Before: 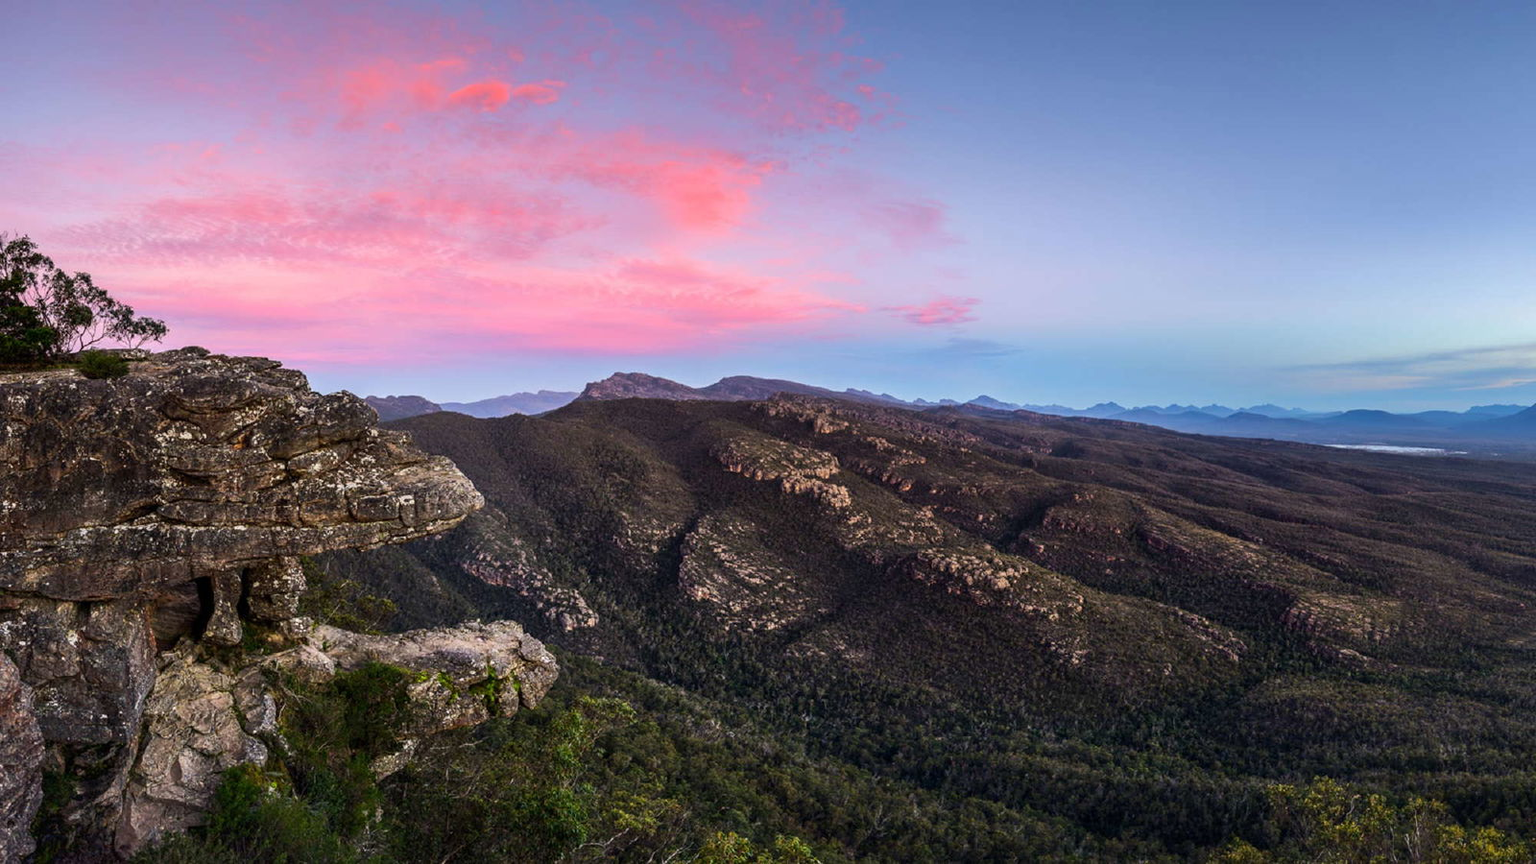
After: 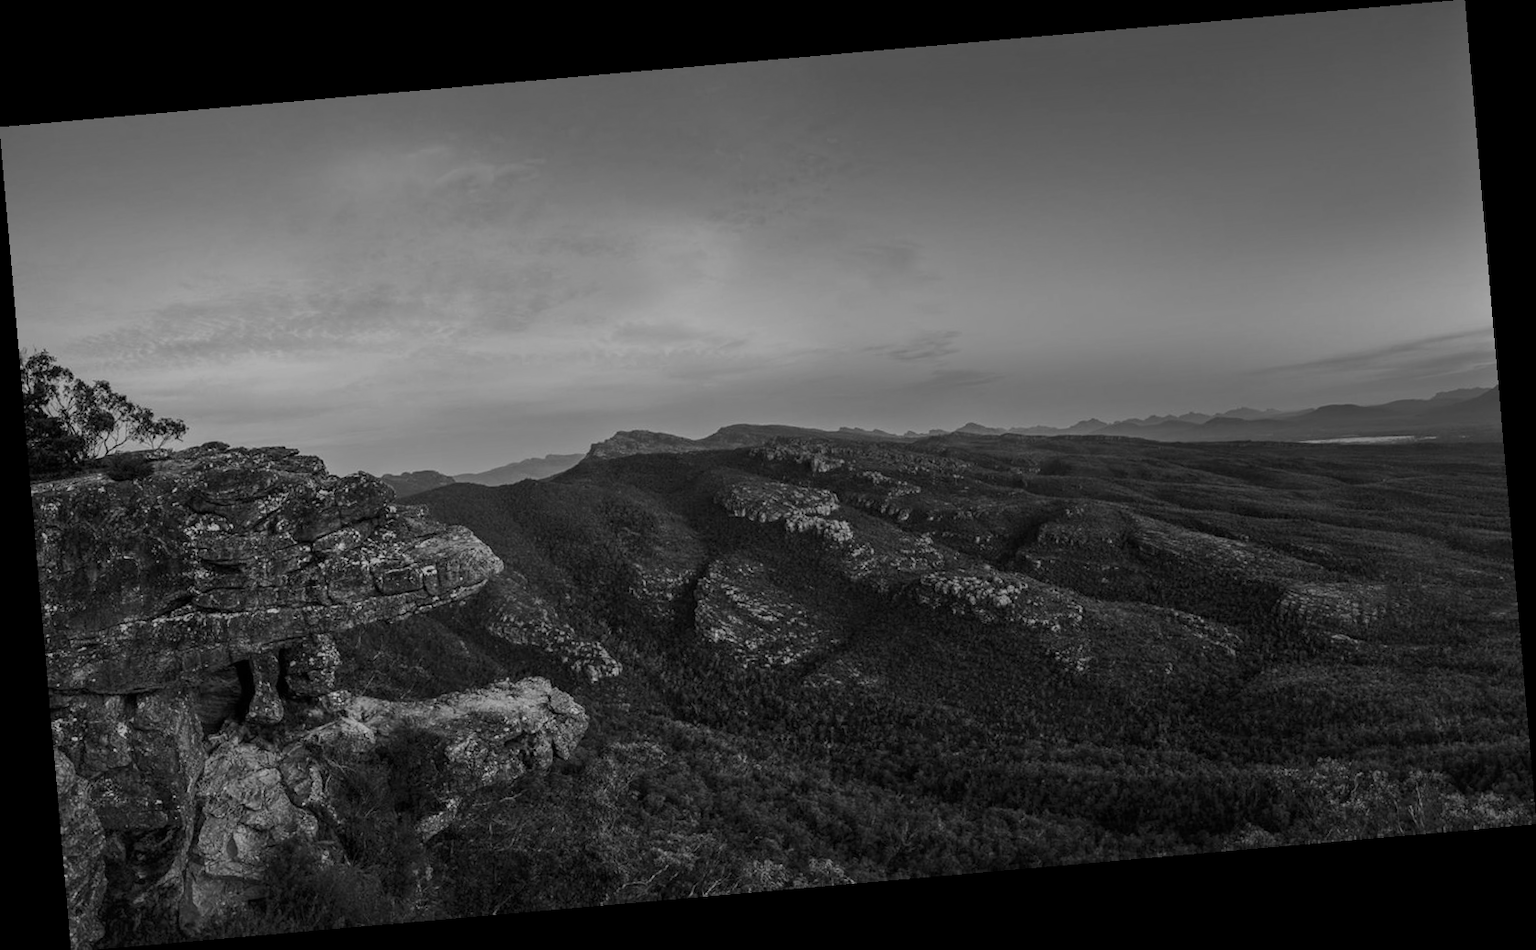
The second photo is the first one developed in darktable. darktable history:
monochrome: a 79.32, b 81.83, size 1.1
rotate and perspective: rotation -4.98°, automatic cropping off
